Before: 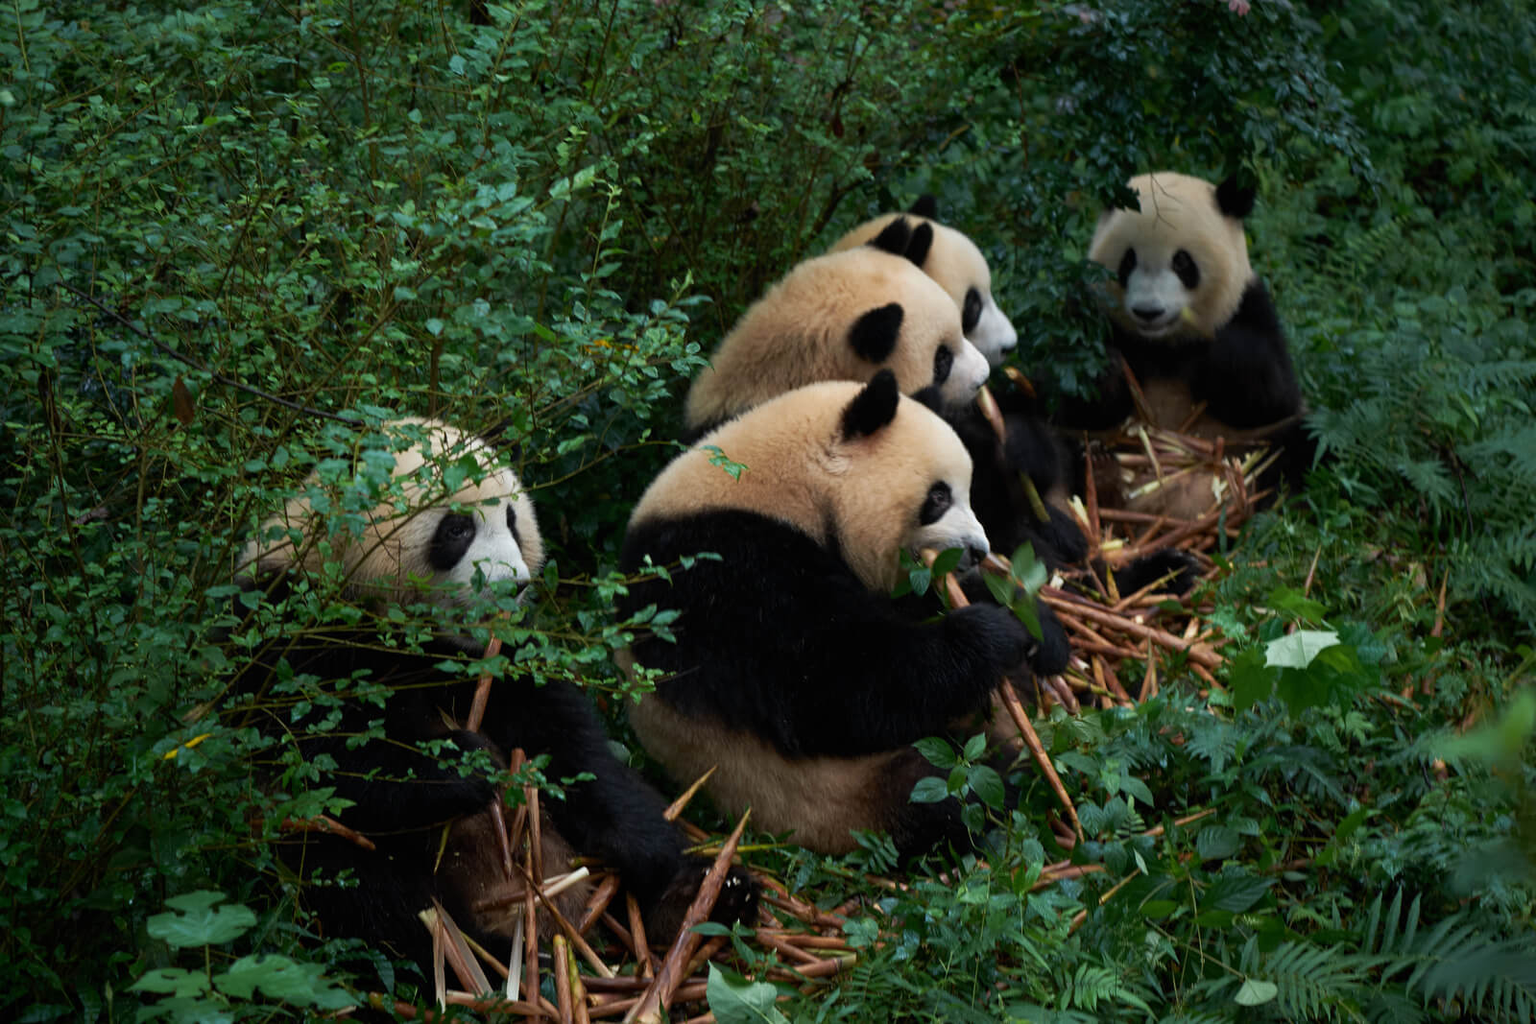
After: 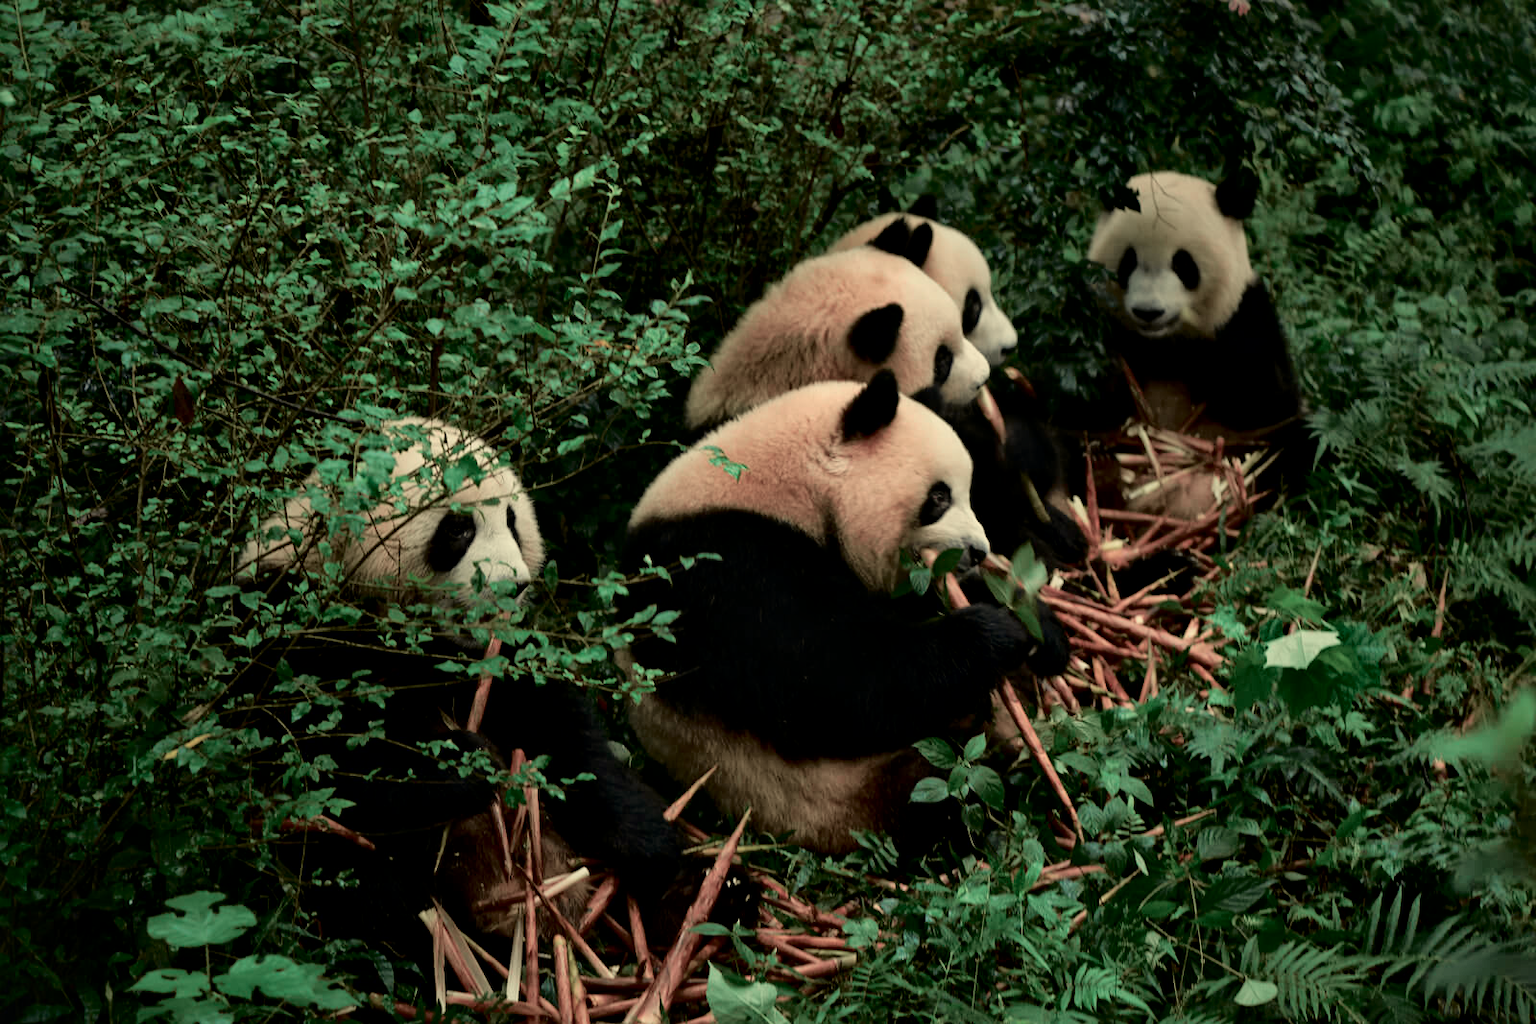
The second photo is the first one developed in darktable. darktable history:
local contrast: mode bilateral grid, contrast 20, coarseness 50, detail 161%, midtone range 0.2
white balance: red 1.08, blue 0.791
tone curve: curves: ch0 [(0, 0.009) (0.105, 0.054) (0.195, 0.132) (0.289, 0.278) (0.384, 0.391) (0.513, 0.53) (0.66, 0.667) (0.895, 0.863) (1, 0.919)]; ch1 [(0, 0) (0.161, 0.092) (0.35, 0.33) (0.403, 0.395) (0.456, 0.469) (0.502, 0.499) (0.519, 0.514) (0.576, 0.584) (0.642, 0.658) (0.701, 0.742) (1, 0.942)]; ch2 [(0, 0) (0.371, 0.362) (0.437, 0.437) (0.501, 0.5) (0.53, 0.528) (0.569, 0.564) (0.619, 0.58) (0.883, 0.752) (1, 0.929)], color space Lab, independent channels, preserve colors none
